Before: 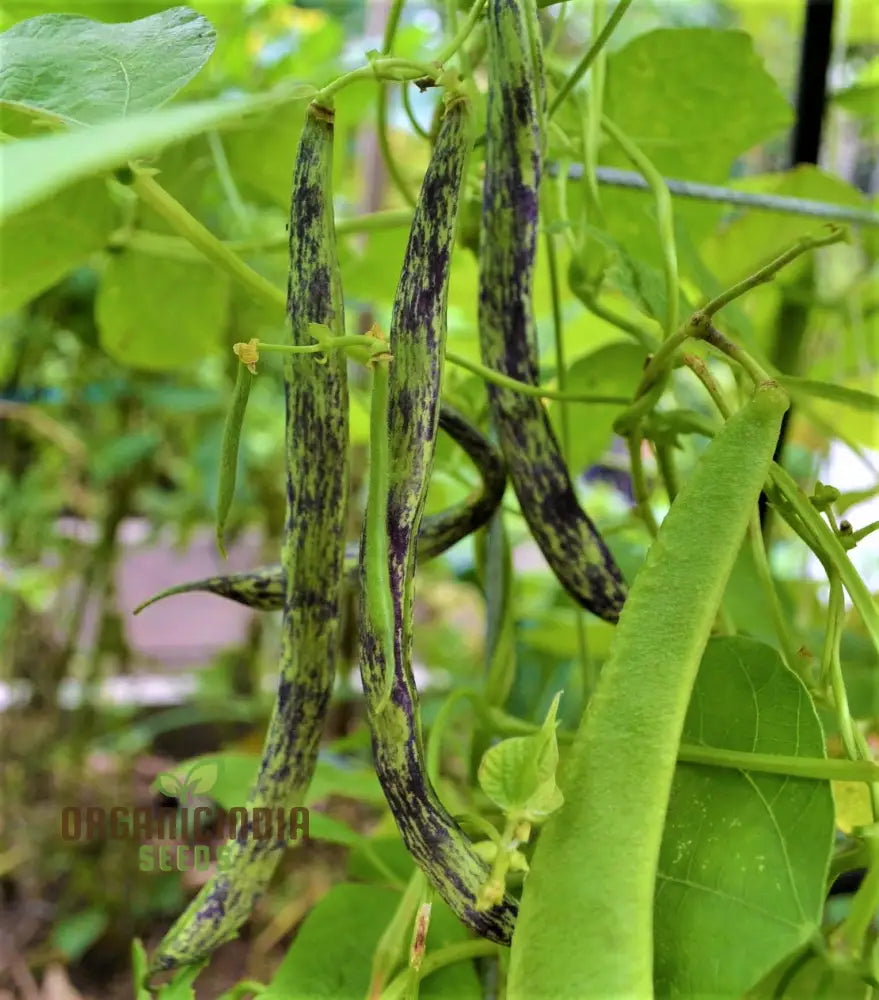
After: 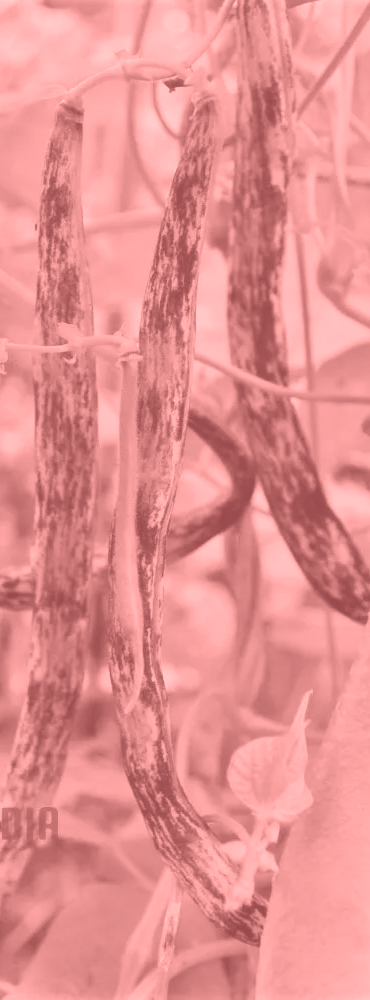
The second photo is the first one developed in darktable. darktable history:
crop: left 28.583%, right 29.231%
colorize: saturation 51%, source mix 50.67%, lightness 50.67%
contrast brightness saturation: contrast 0.16, saturation 0.32
